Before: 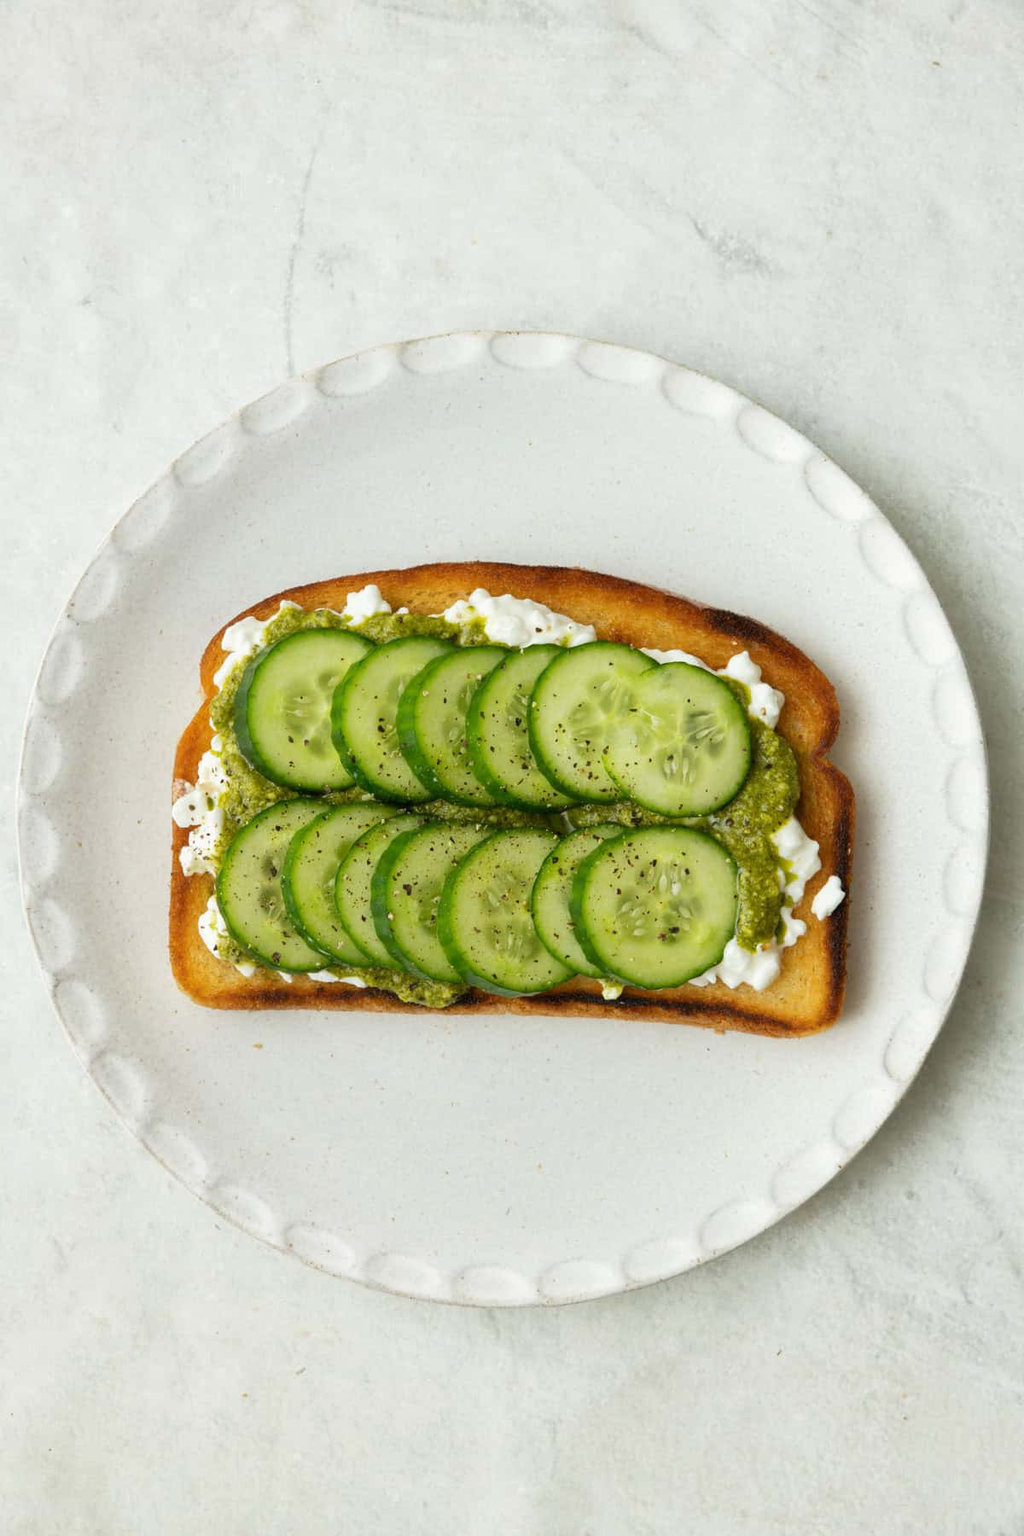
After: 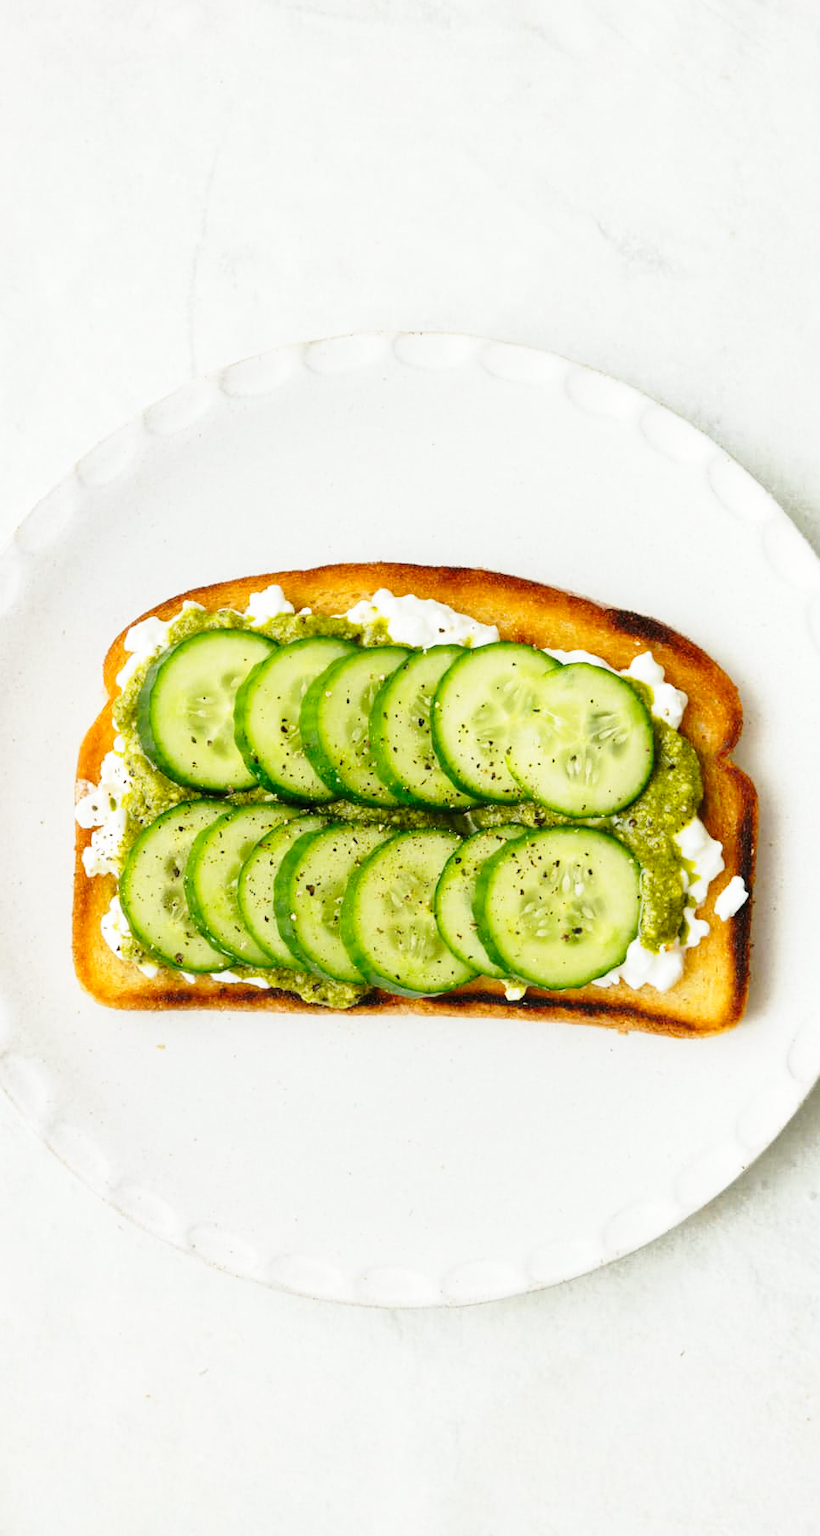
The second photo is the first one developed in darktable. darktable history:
crop and rotate: left 9.541%, right 10.296%
base curve: curves: ch0 [(0, 0) (0.028, 0.03) (0.121, 0.232) (0.46, 0.748) (0.859, 0.968) (1, 1)], preserve colors none
